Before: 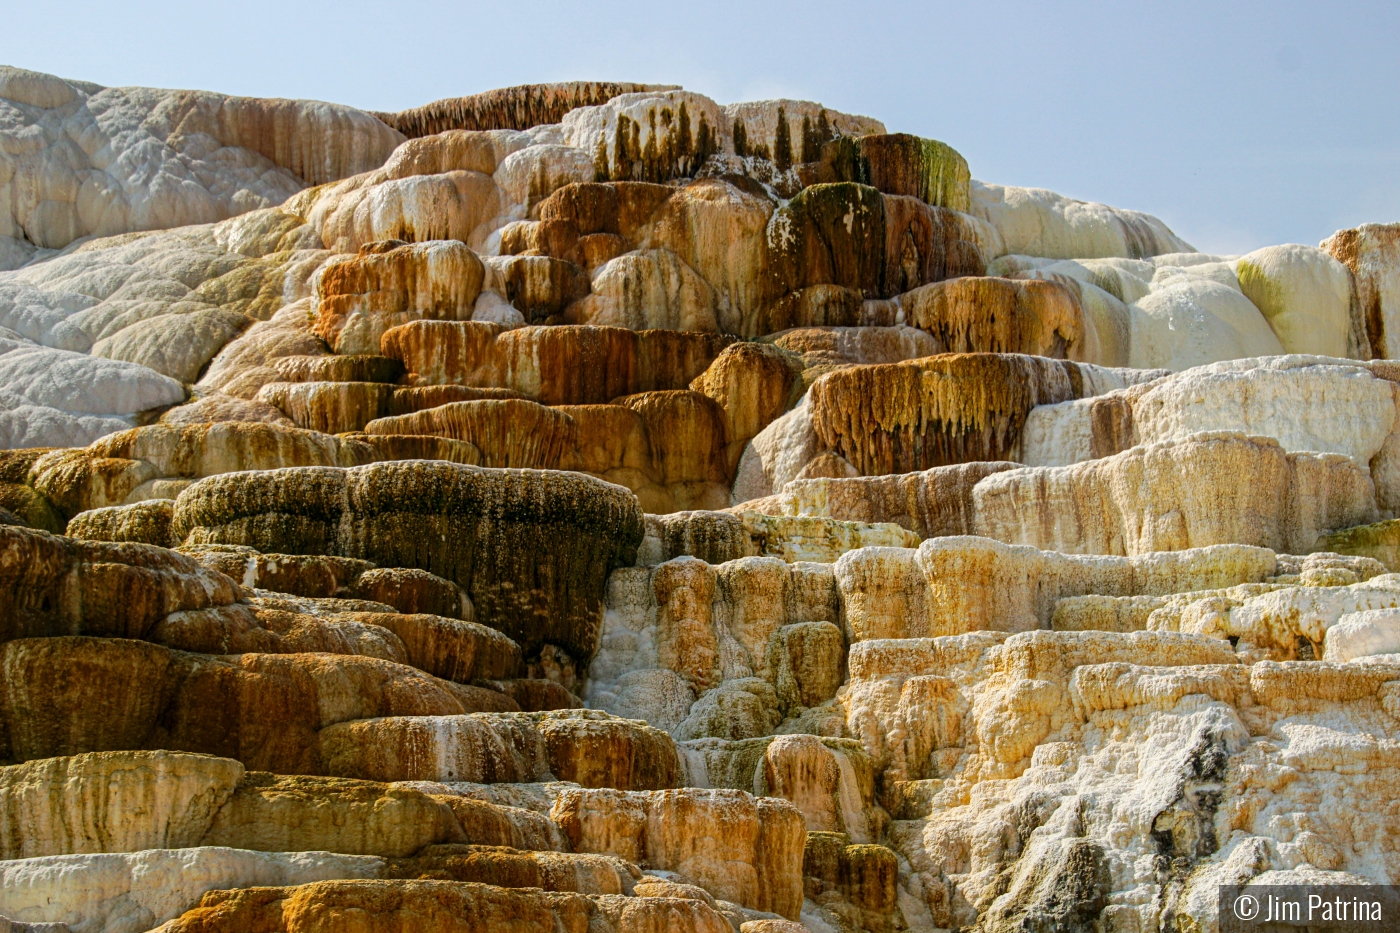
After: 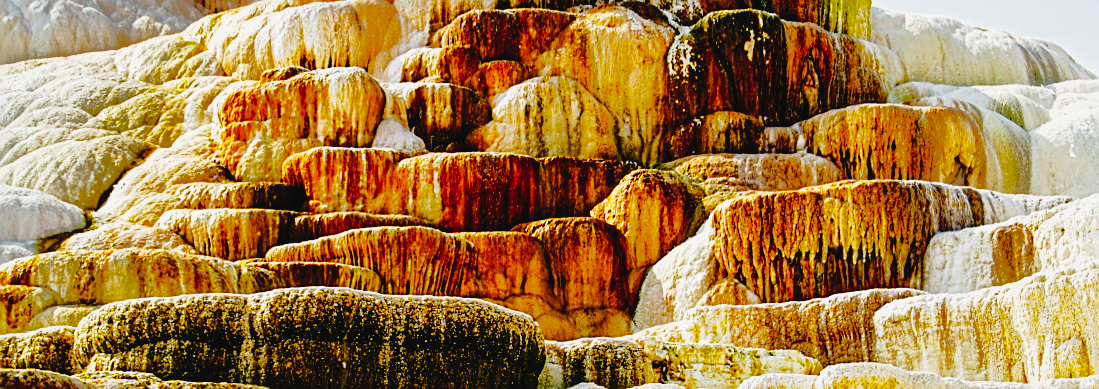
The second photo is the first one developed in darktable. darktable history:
exposure: exposure -0.04 EV, compensate highlight preservation false
tone curve: curves: ch0 [(0, 0.021) (0.148, 0.076) (0.232, 0.191) (0.398, 0.423) (0.572, 0.672) (0.705, 0.812) (0.877, 0.931) (0.99, 0.987)]; ch1 [(0, 0) (0.377, 0.325) (0.493, 0.486) (0.508, 0.502) (0.515, 0.514) (0.554, 0.586) (0.623, 0.658) (0.701, 0.704) (0.778, 0.751) (1, 1)]; ch2 [(0, 0) (0.431, 0.398) (0.485, 0.486) (0.495, 0.498) (0.511, 0.507) (0.58, 0.66) (0.679, 0.757) (0.749, 0.829) (1, 0.991)], preserve colors none
crop: left 7.099%, top 18.589%, right 14.34%, bottom 39.67%
shadows and highlights: shadows 25.79, highlights -70.75
sharpen: on, module defaults
base curve: curves: ch0 [(0, 0.003) (0.001, 0.002) (0.006, 0.004) (0.02, 0.022) (0.048, 0.086) (0.094, 0.234) (0.162, 0.431) (0.258, 0.629) (0.385, 0.8) (0.548, 0.918) (0.751, 0.988) (1, 1)], preserve colors none
